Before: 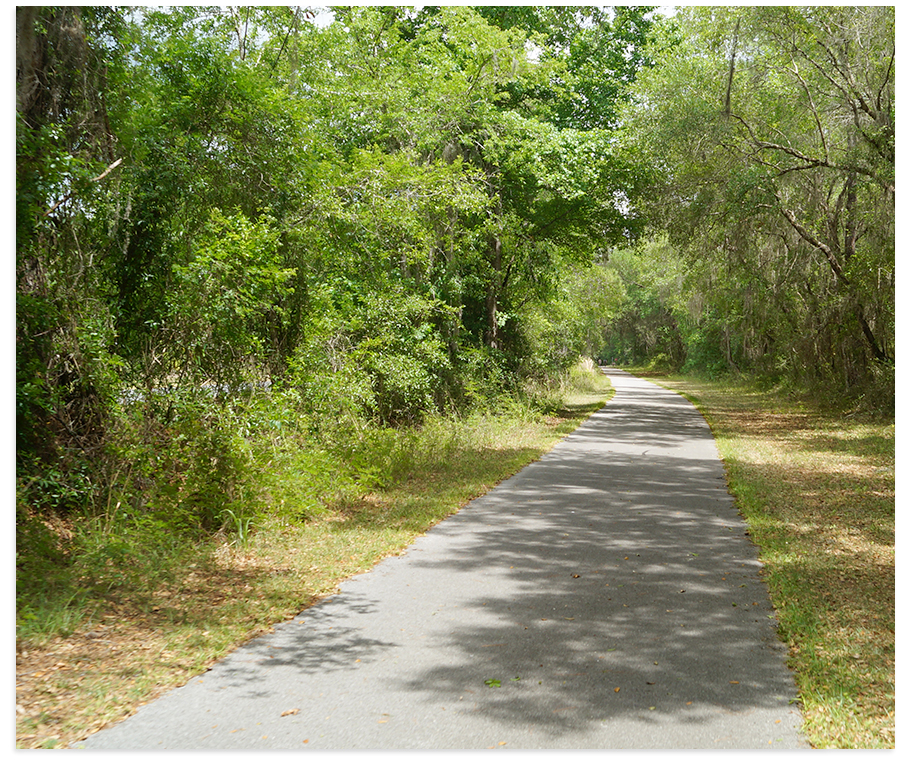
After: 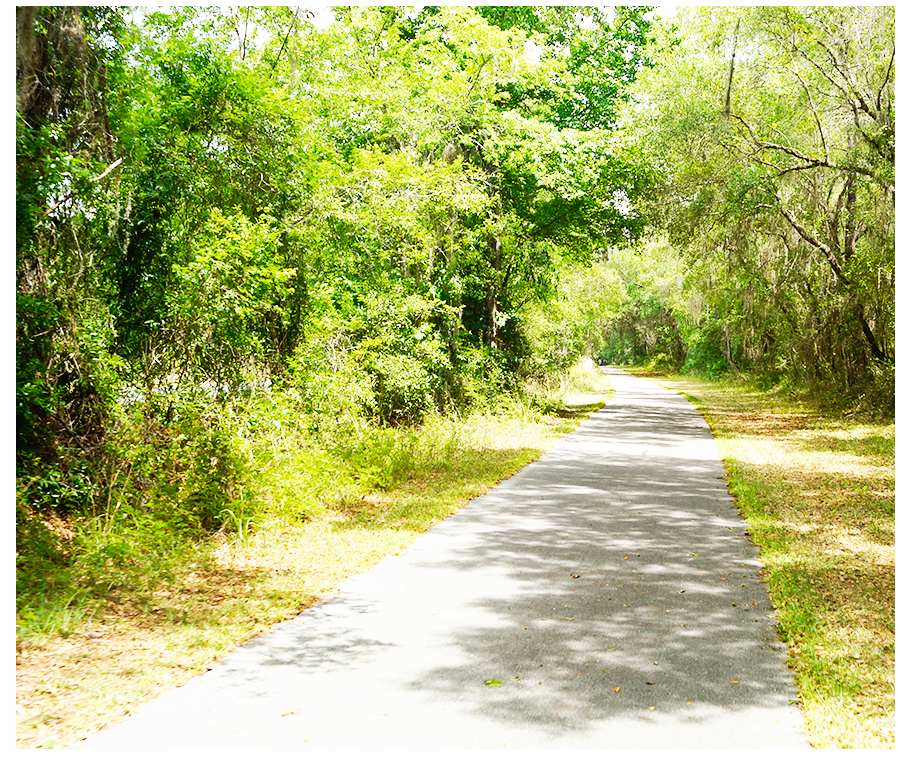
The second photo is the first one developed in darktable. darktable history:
base curve: curves: ch0 [(0, 0) (0.007, 0.004) (0.027, 0.03) (0.046, 0.07) (0.207, 0.54) (0.442, 0.872) (0.673, 0.972) (1, 1)], exposure shift 0.01, preserve colors none
